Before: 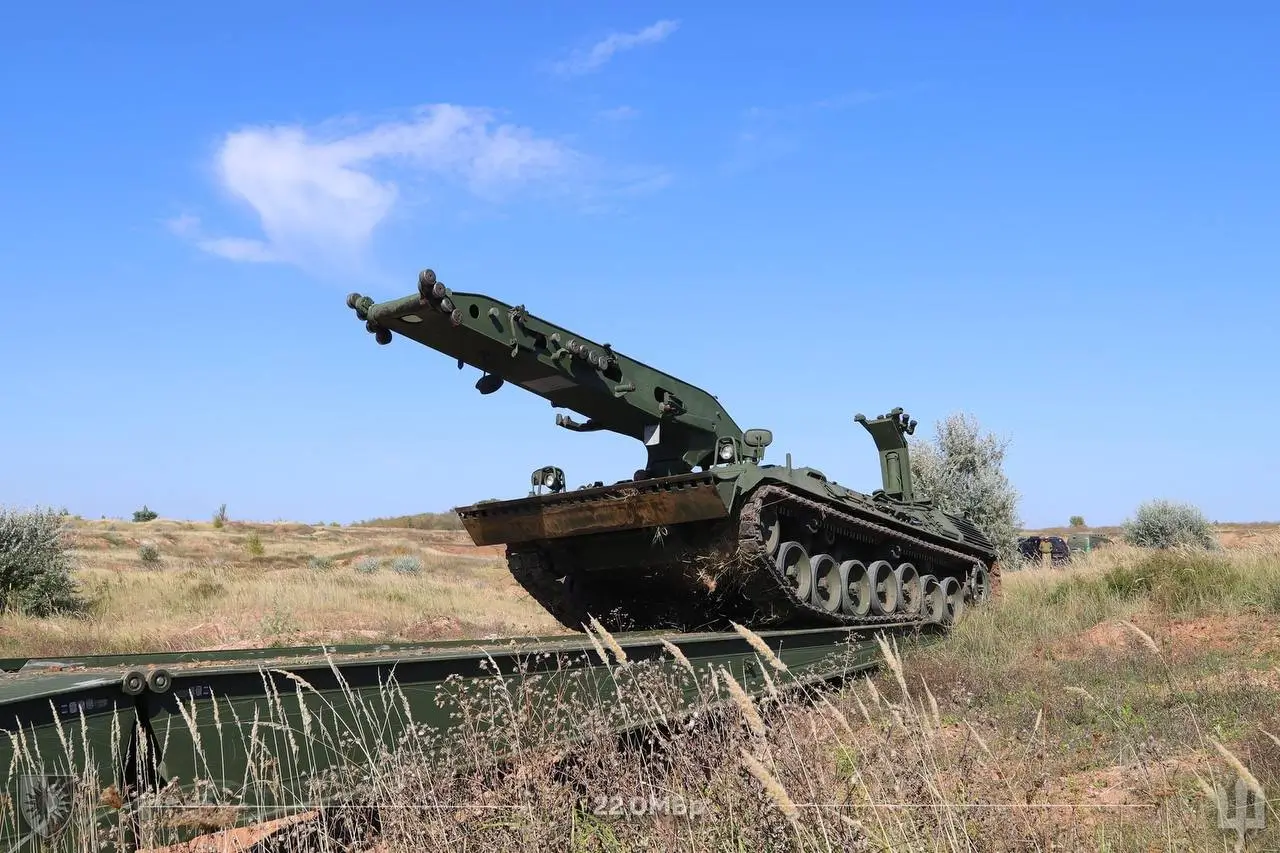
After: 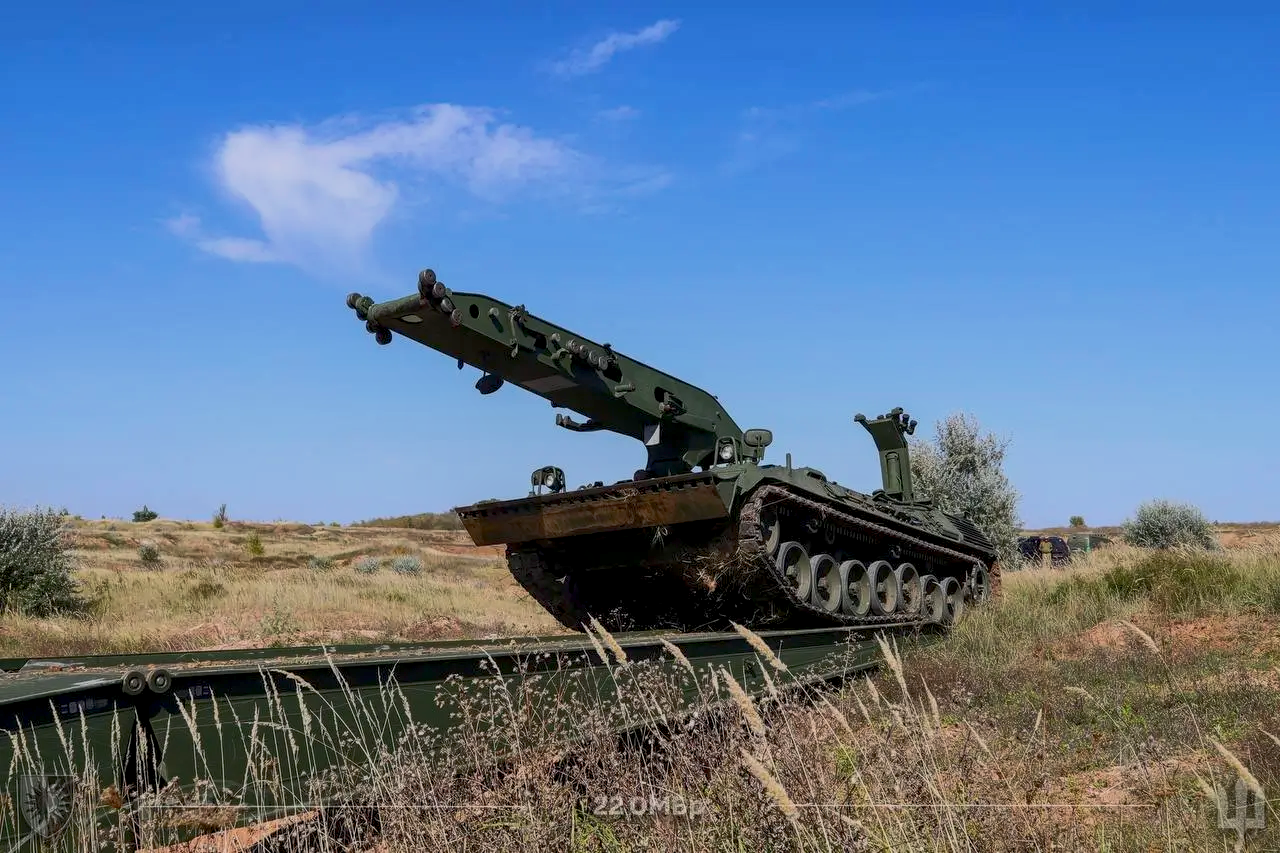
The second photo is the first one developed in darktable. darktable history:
local contrast: on, module defaults
color balance rgb: global offset › luminance -0.511%, perceptual saturation grading › global saturation 24.967%, perceptual brilliance grading › highlights 4.223%, perceptual brilliance grading › mid-tones -18.224%, perceptual brilliance grading › shadows -42.077%, contrast -29.76%
